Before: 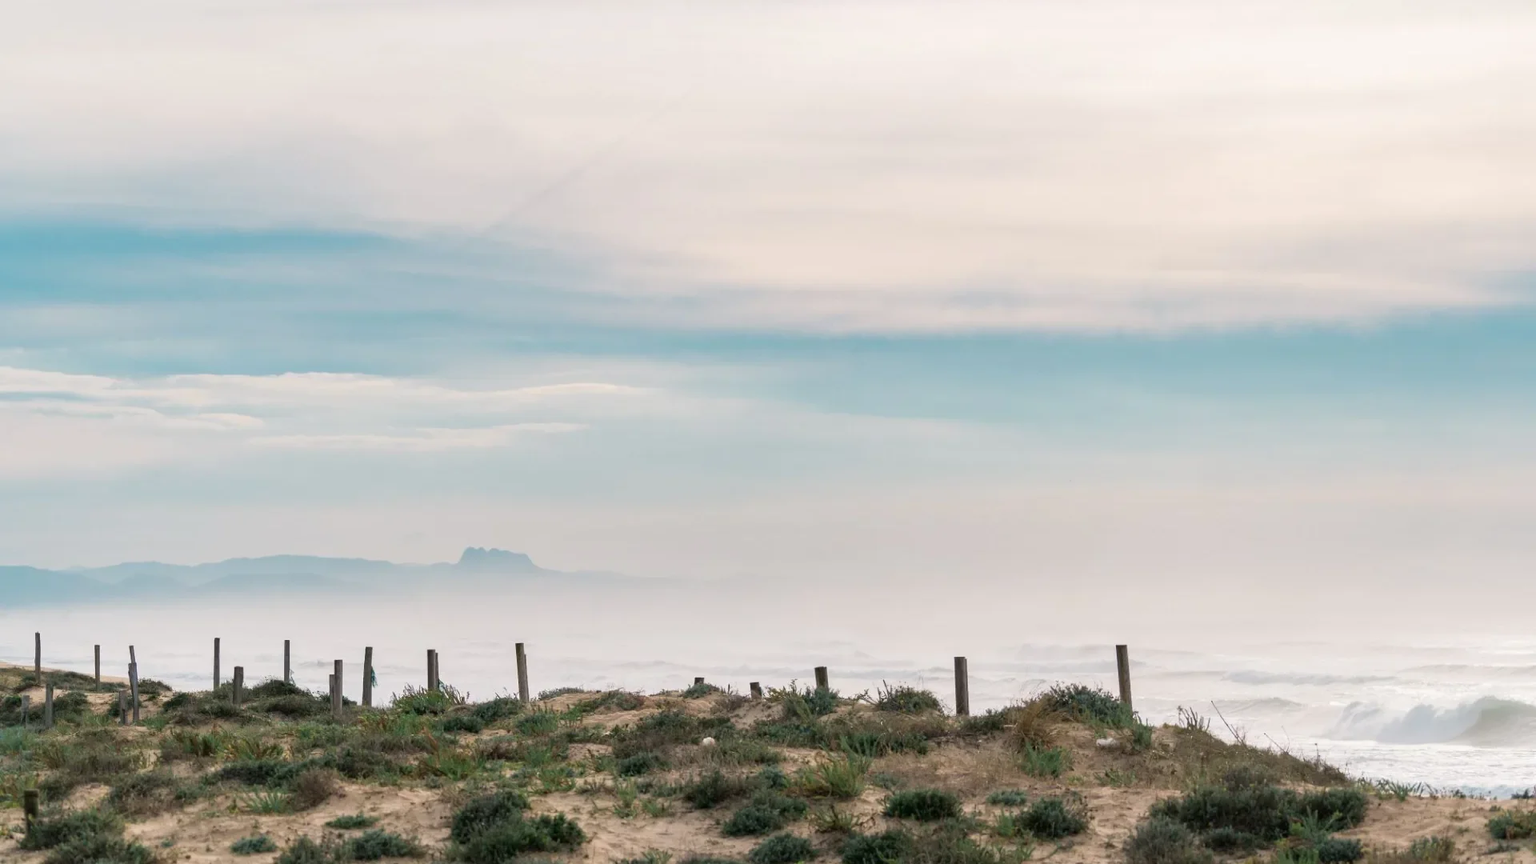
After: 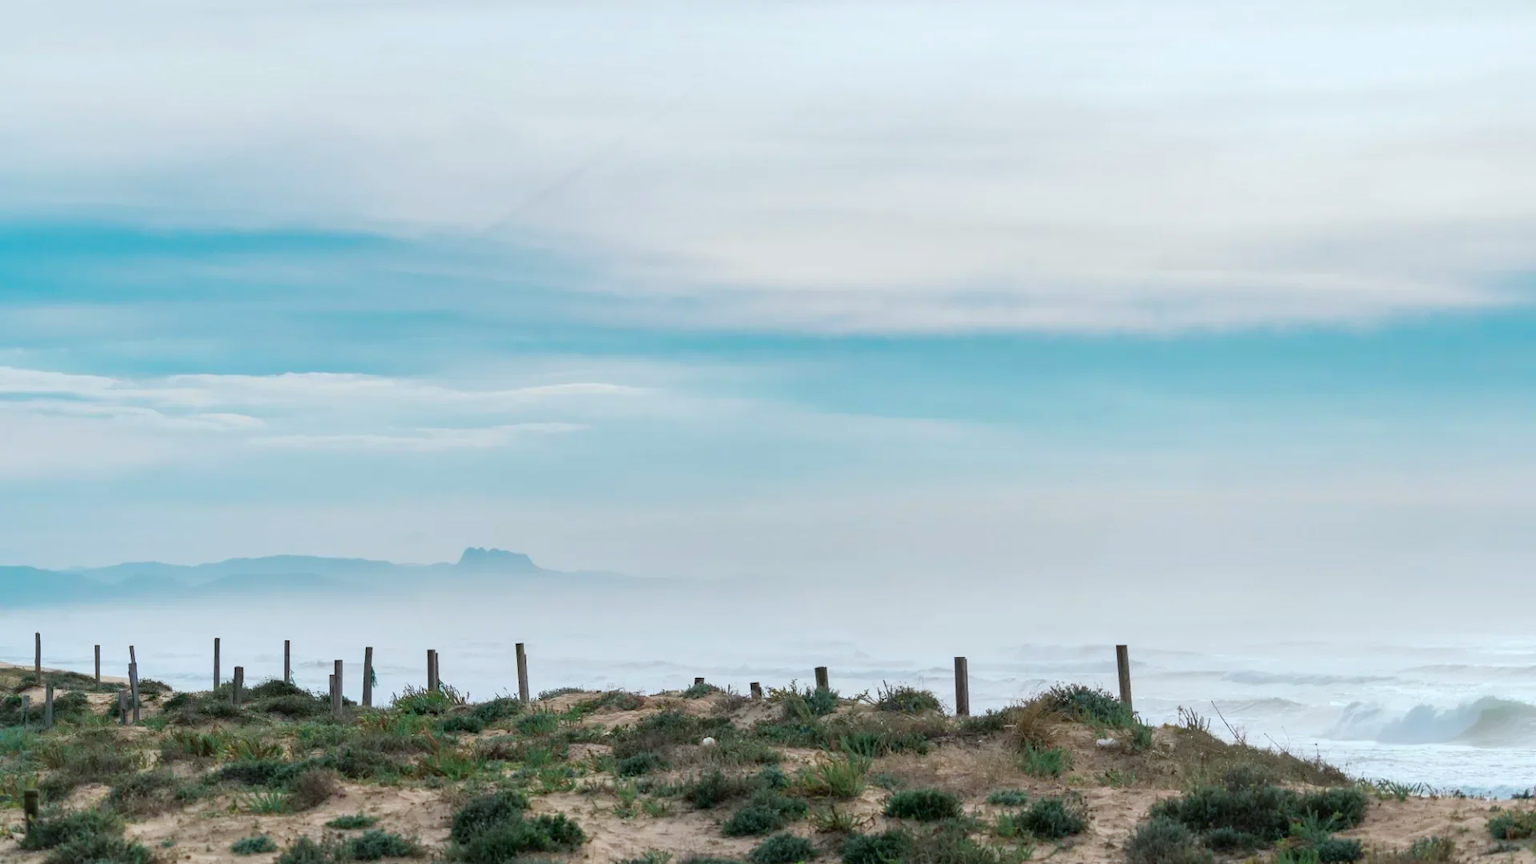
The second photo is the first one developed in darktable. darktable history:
color calibration: output R [0.972, 0.068, -0.094, 0], output G [-0.178, 1.216, -0.086, 0], output B [0.095, -0.136, 0.98, 0], gray › normalize channels true, illuminant custom, x 0.368, y 0.373, temperature 4337.06 K, gamut compression 0.029
